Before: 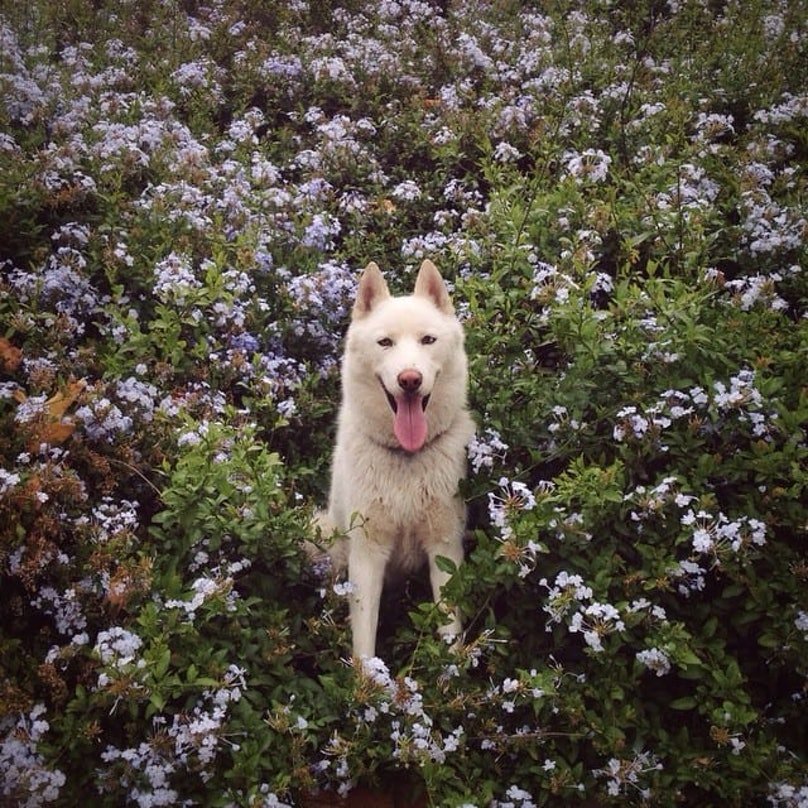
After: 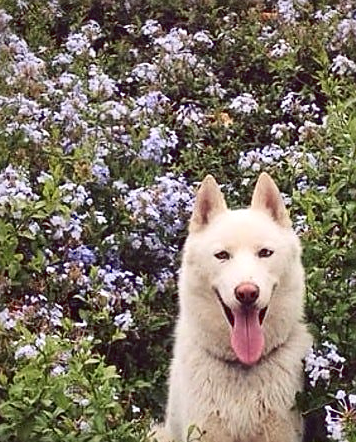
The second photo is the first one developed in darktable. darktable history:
tone curve: curves: ch0 [(0, 0.028) (0.138, 0.156) (0.468, 0.516) (0.754, 0.823) (1, 1)], color space Lab, linked channels, preserve colors none
sharpen: on, module defaults
crop: left 20.248%, top 10.86%, right 35.675%, bottom 34.321%
local contrast: mode bilateral grid, contrast 20, coarseness 50, detail 120%, midtone range 0.2
